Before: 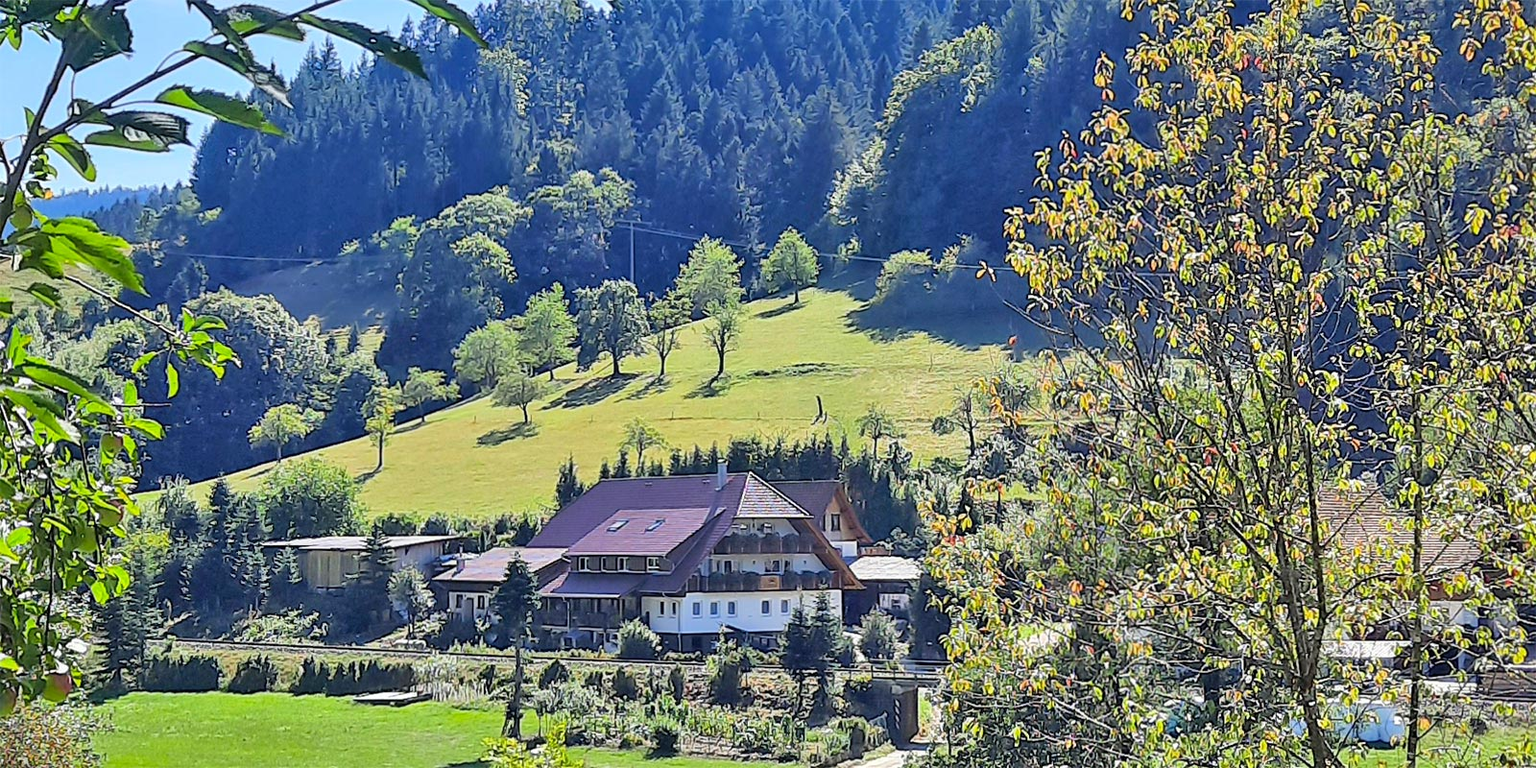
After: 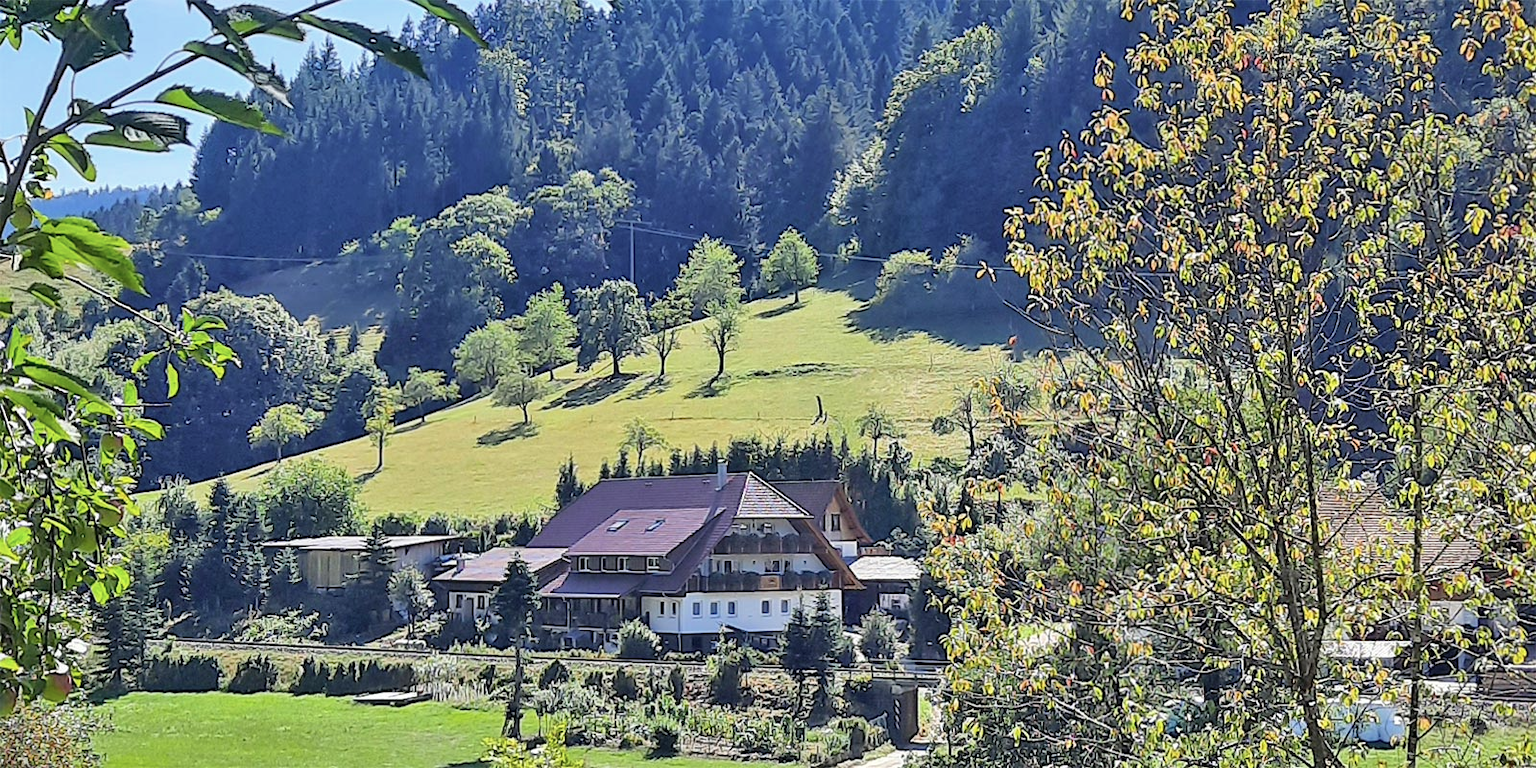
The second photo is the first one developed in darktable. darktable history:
contrast brightness saturation: saturation -0.151
